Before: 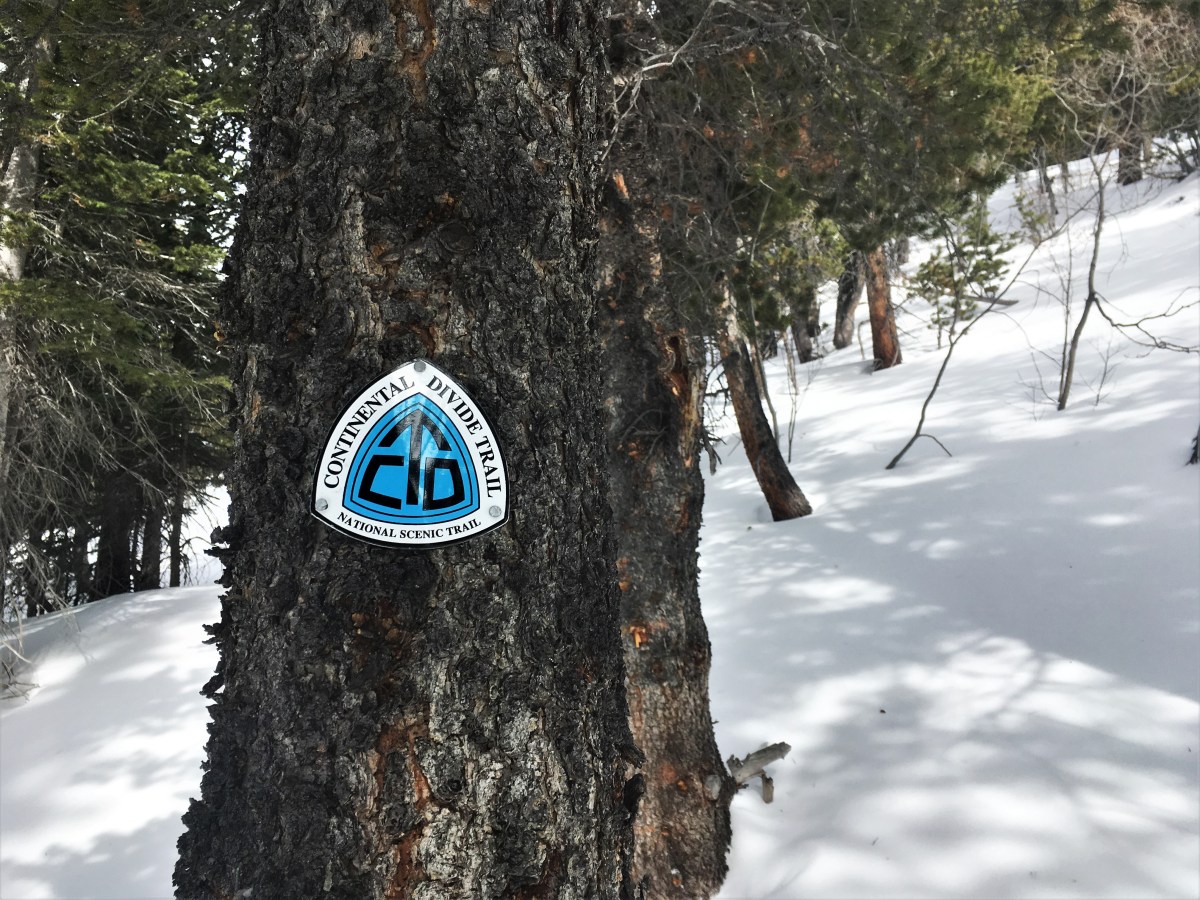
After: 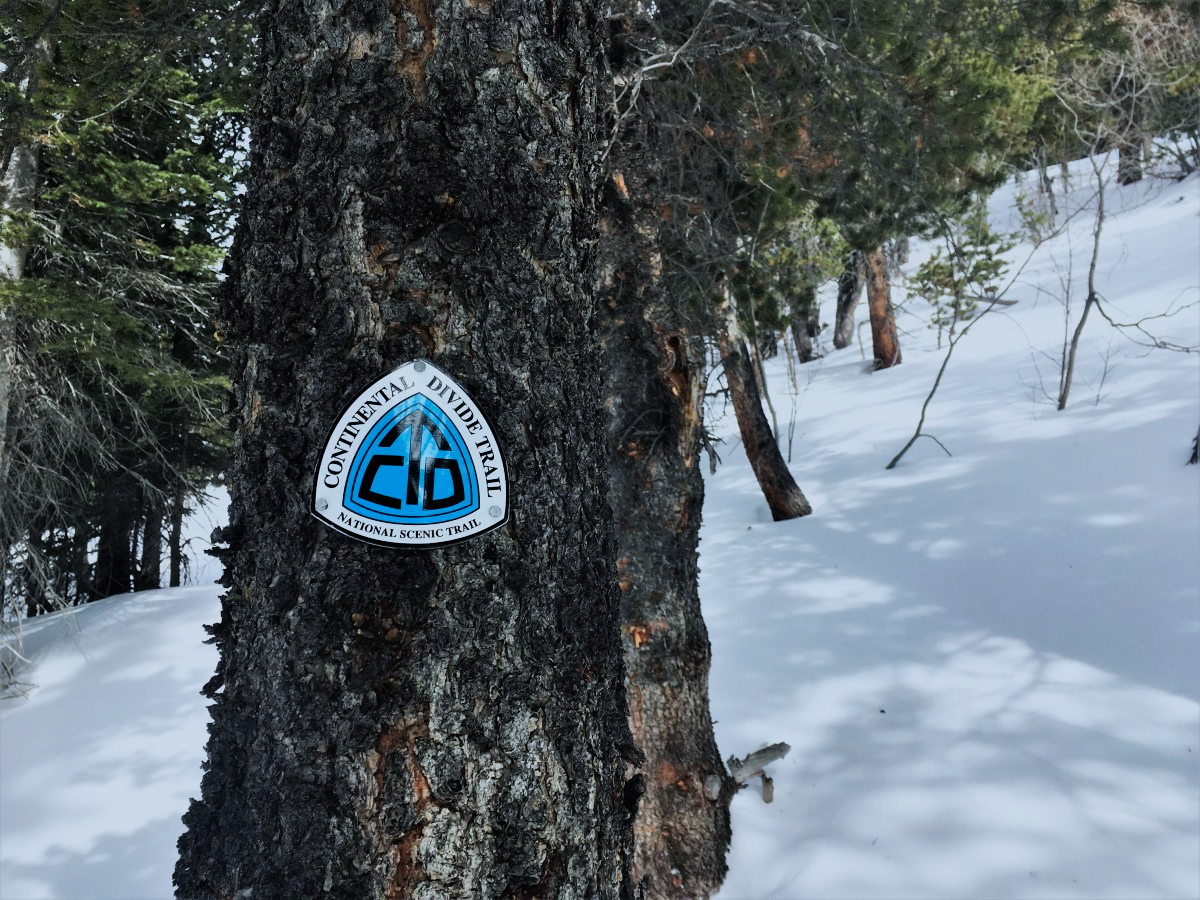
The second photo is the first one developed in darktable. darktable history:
filmic rgb: black relative exposure -7.96 EV, white relative exposure 4.05 EV, hardness 4.2
color calibration: illuminant custom, x 0.368, y 0.373, temperature 4340.32 K
contrast brightness saturation: contrast 0.041, saturation 0.157
